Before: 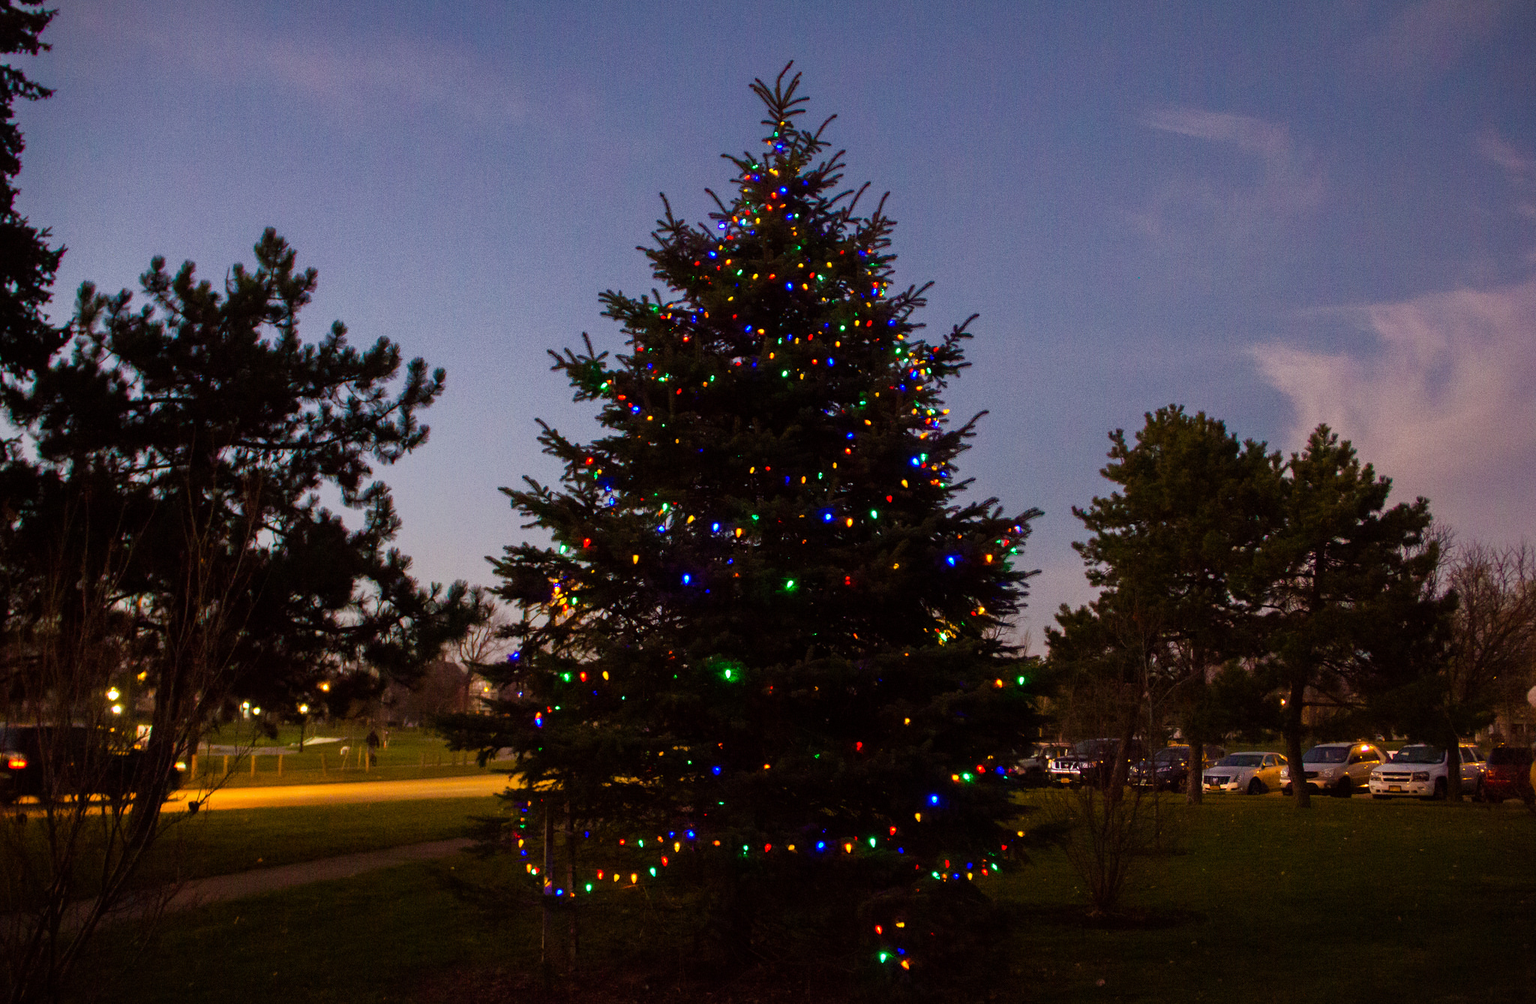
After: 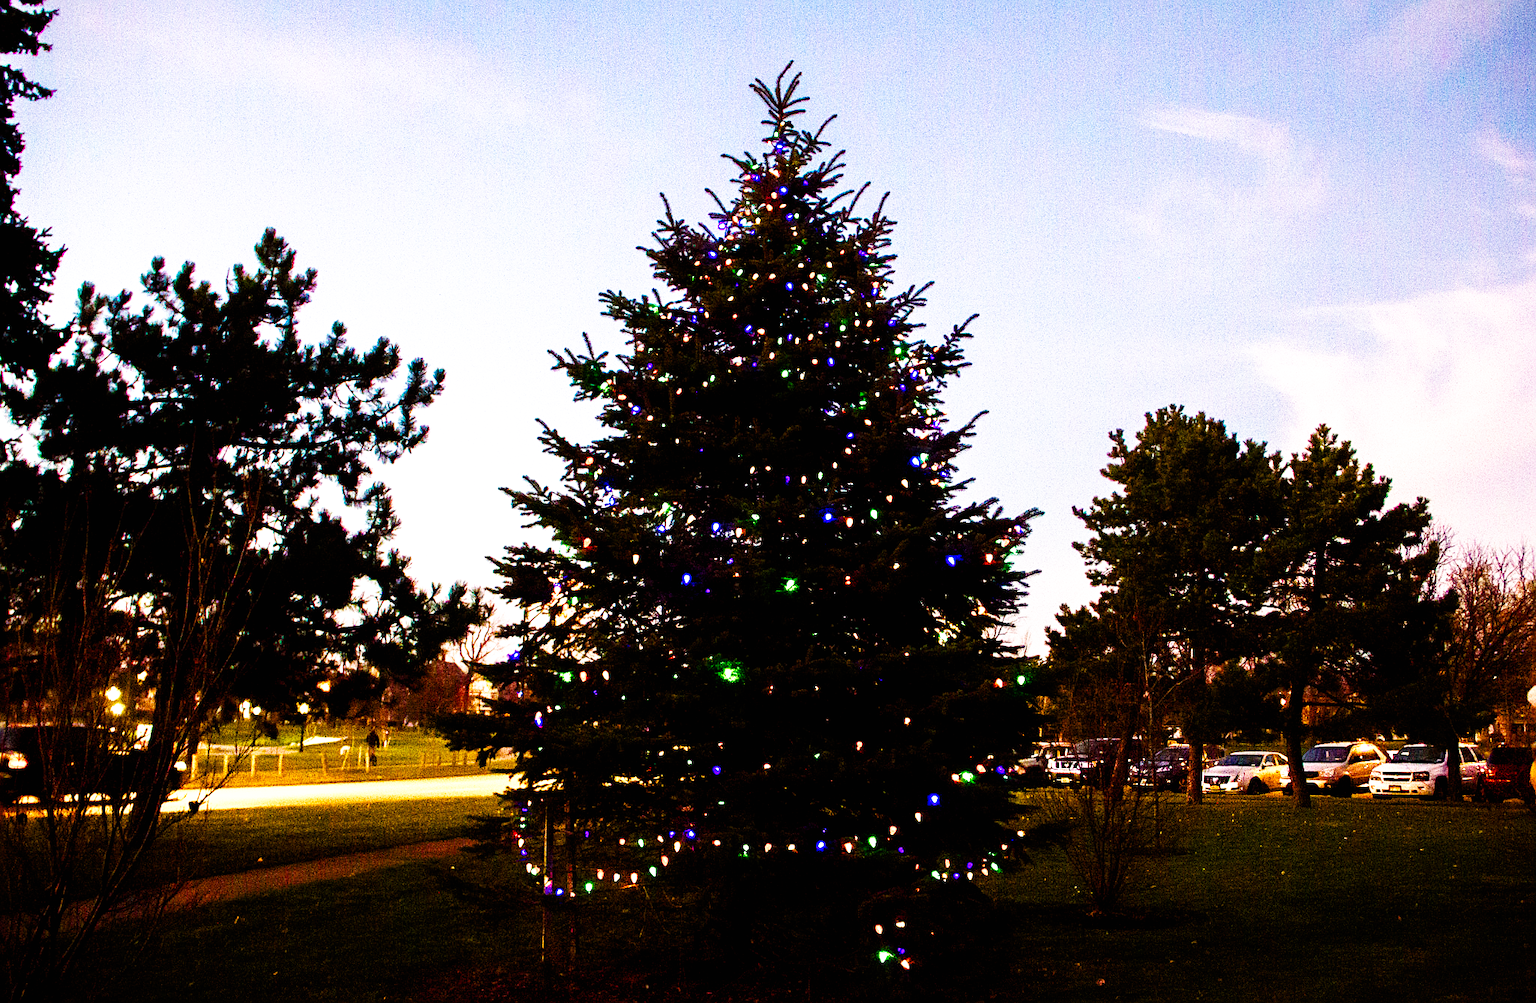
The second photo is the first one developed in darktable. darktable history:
sharpen: on, module defaults
exposure: black level correction 0, exposure 1.1 EV, compensate exposure bias true, compensate highlight preservation false
base curve: curves: ch0 [(0, 0) (0.007, 0.004) (0.027, 0.03) (0.046, 0.07) (0.207, 0.54) (0.442, 0.872) (0.673, 0.972) (1, 1)], preserve colors none
color balance rgb: shadows lift › chroma 2.79%, shadows lift › hue 190.66°, power › hue 171.85°, highlights gain › chroma 2.16%, highlights gain › hue 75.26°, global offset › luminance -0.51%, perceptual saturation grading › highlights -33.8%, perceptual saturation grading › mid-tones 14.98%, perceptual saturation grading › shadows 48.43%, perceptual brilliance grading › highlights 15.68%, perceptual brilliance grading › mid-tones 6.62%, perceptual brilliance grading › shadows -14.98%, global vibrance 11.32%, contrast 5.05%
